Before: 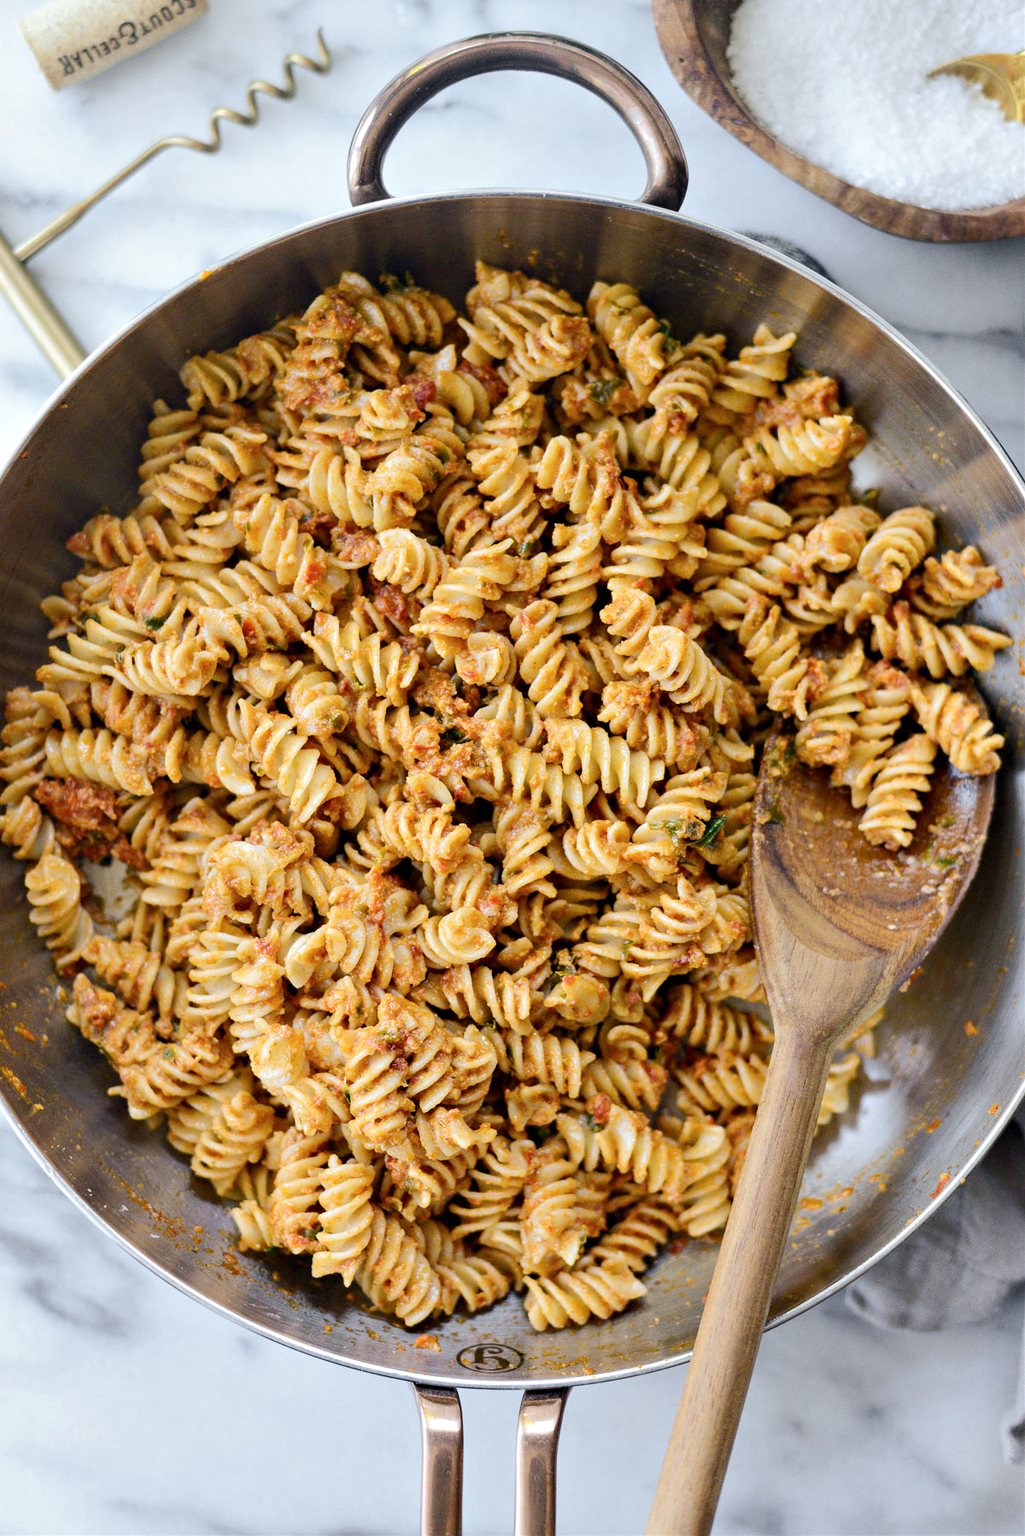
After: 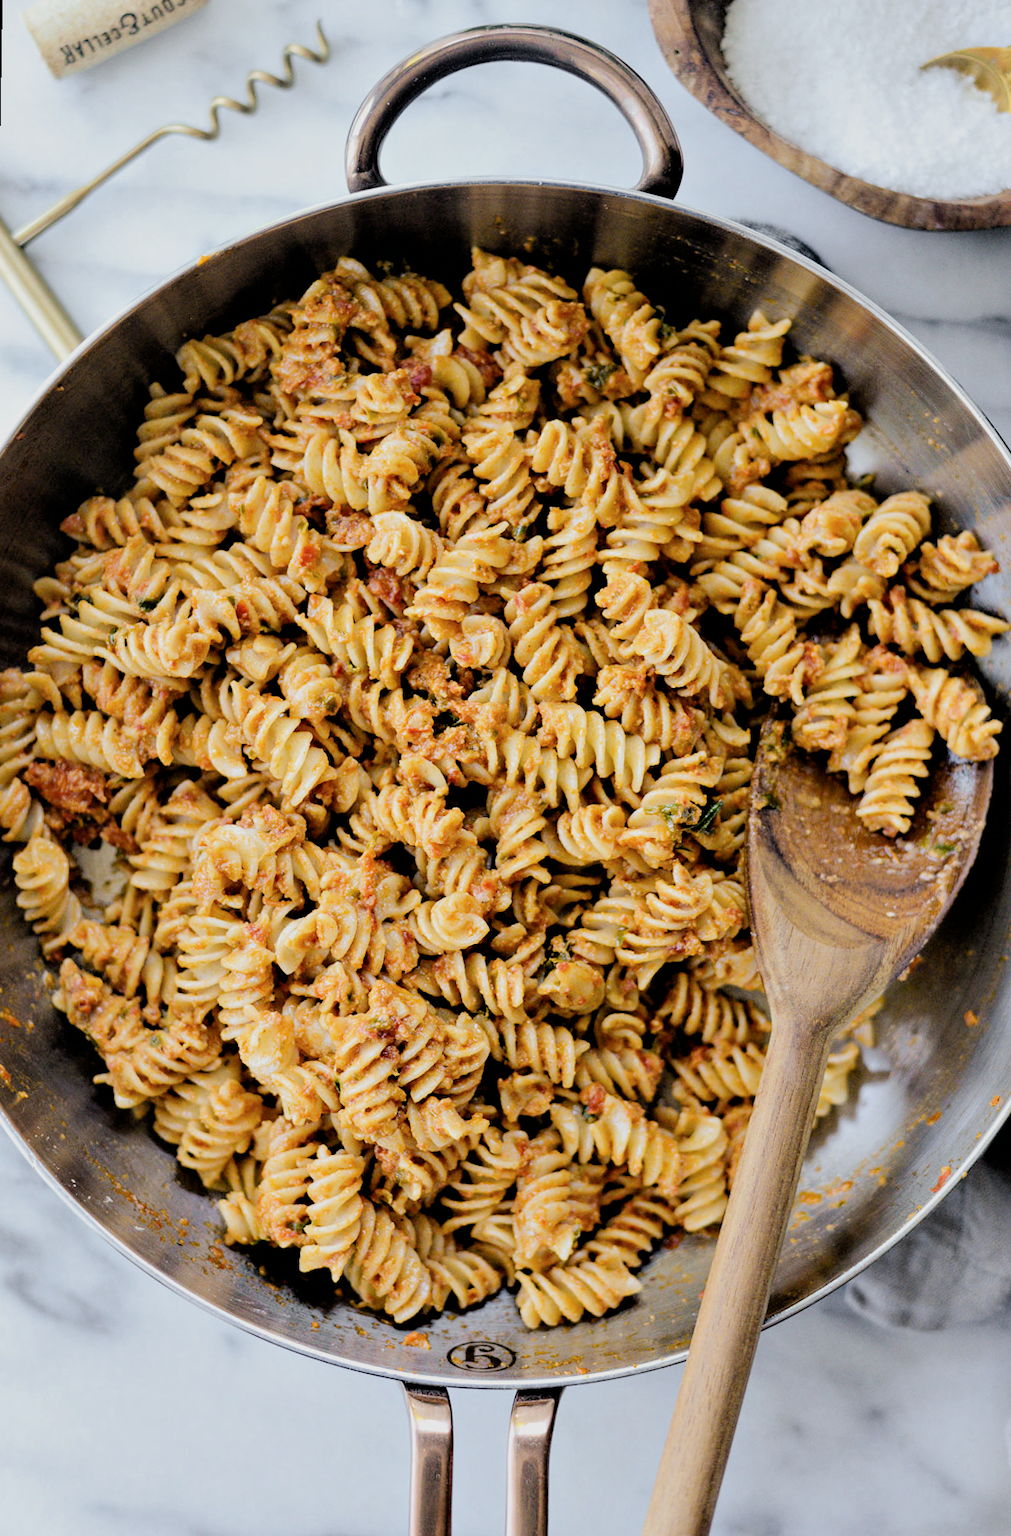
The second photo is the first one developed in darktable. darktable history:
filmic rgb: black relative exposure -3.86 EV, white relative exposure 3.48 EV, hardness 2.63, contrast 1.103
rotate and perspective: rotation 0.226°, lens shift (vertical) -0.042, crop left 0.023, crop right 0.982, crop top 0.006, crop bottom 0.994
